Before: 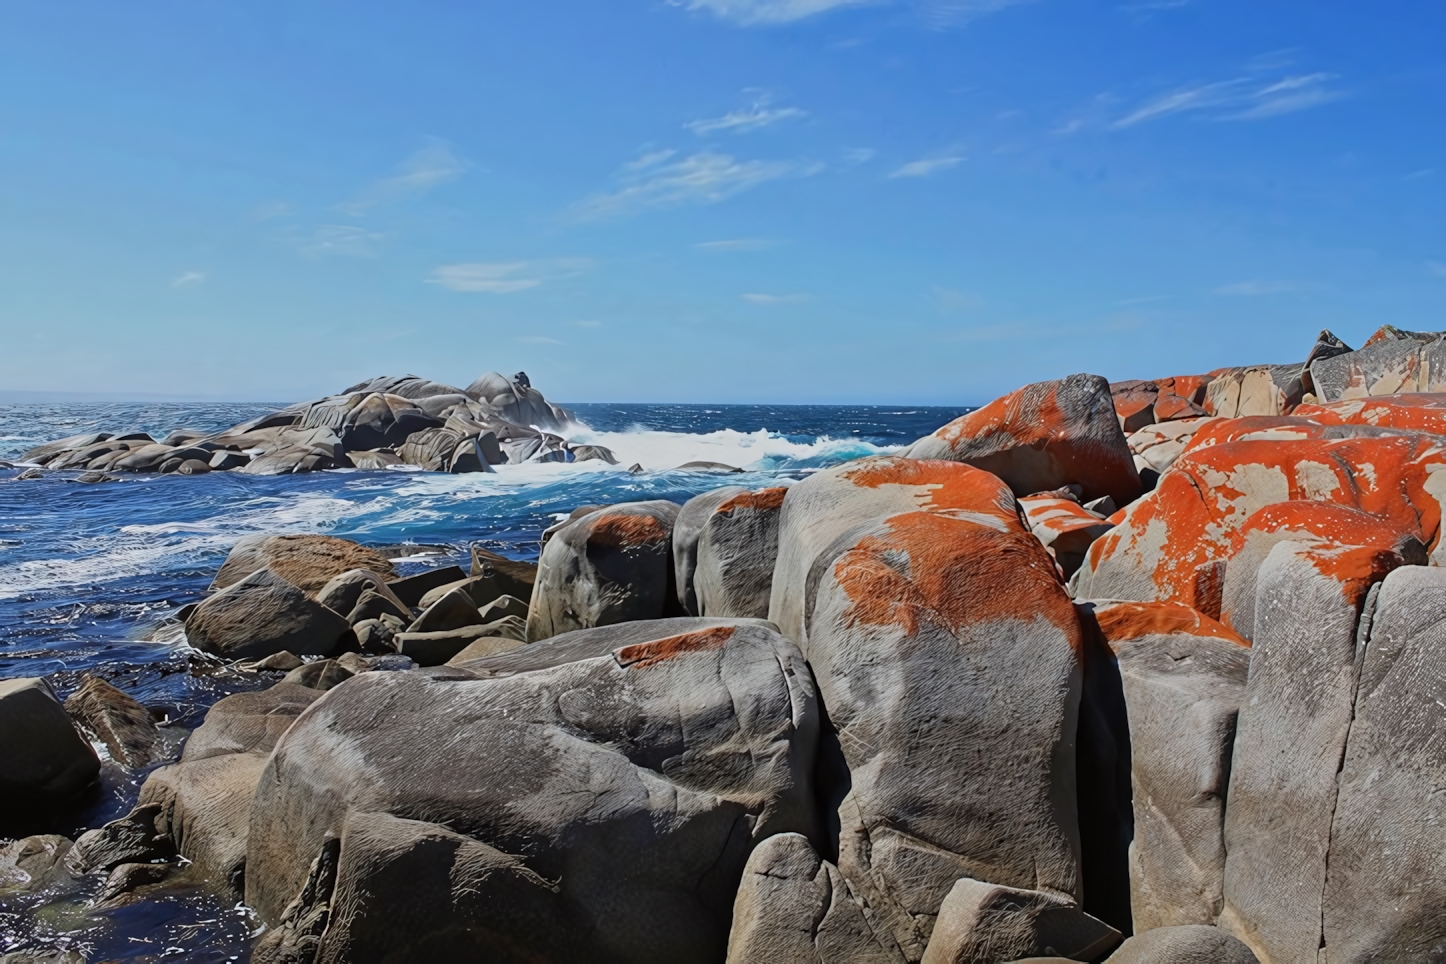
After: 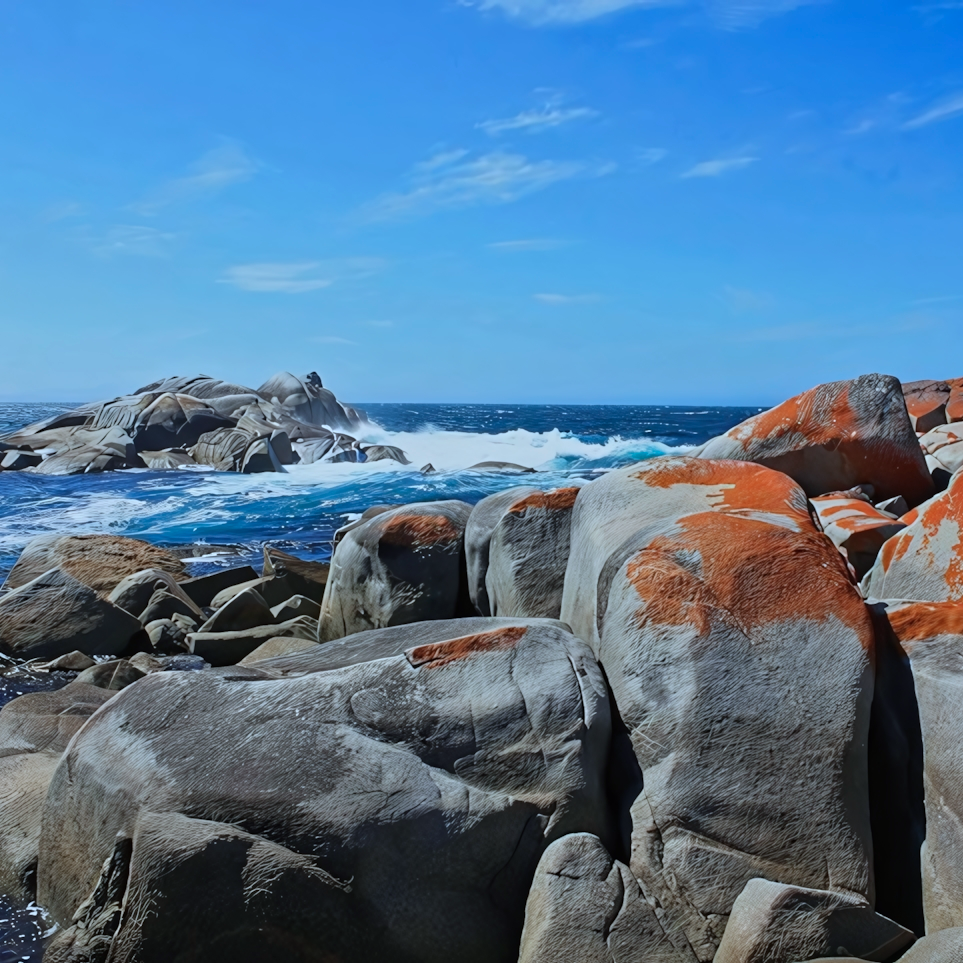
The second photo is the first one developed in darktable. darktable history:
color calibration: illuminant F (fluorescent), F source F9 (Cool White Deluxe 4150 K) – high CRI, x 0.374, y 0.373, temperature 4162.02 K
crop and rotate: left 14.387%, right 18.952%
